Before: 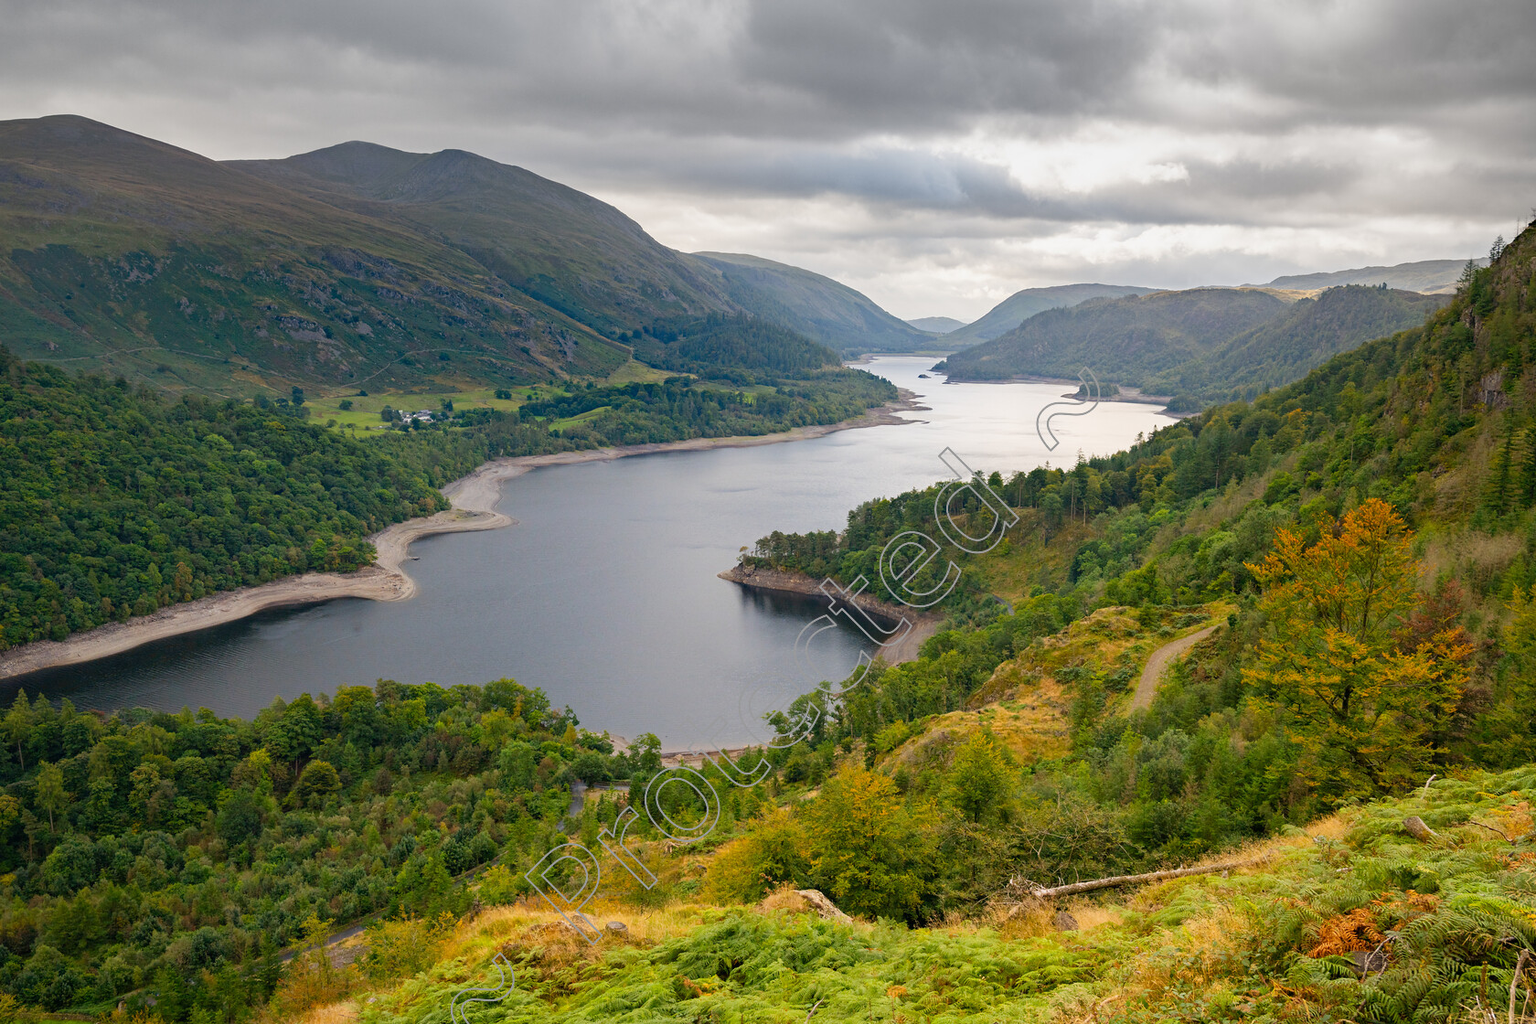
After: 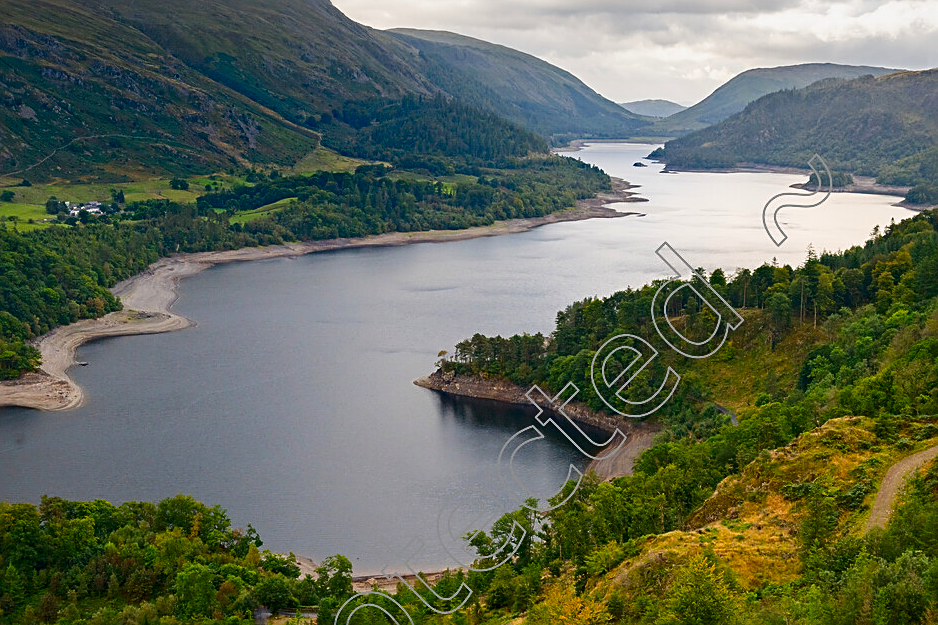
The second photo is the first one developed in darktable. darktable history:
contrast brightness saturation: contrast 0.12, brightness -0.12, saturation 0.2
sharpen: on, module defaults
crop and rotate: left 22.13%, top 22.054%, right 22.026%, bottom 22.102%
